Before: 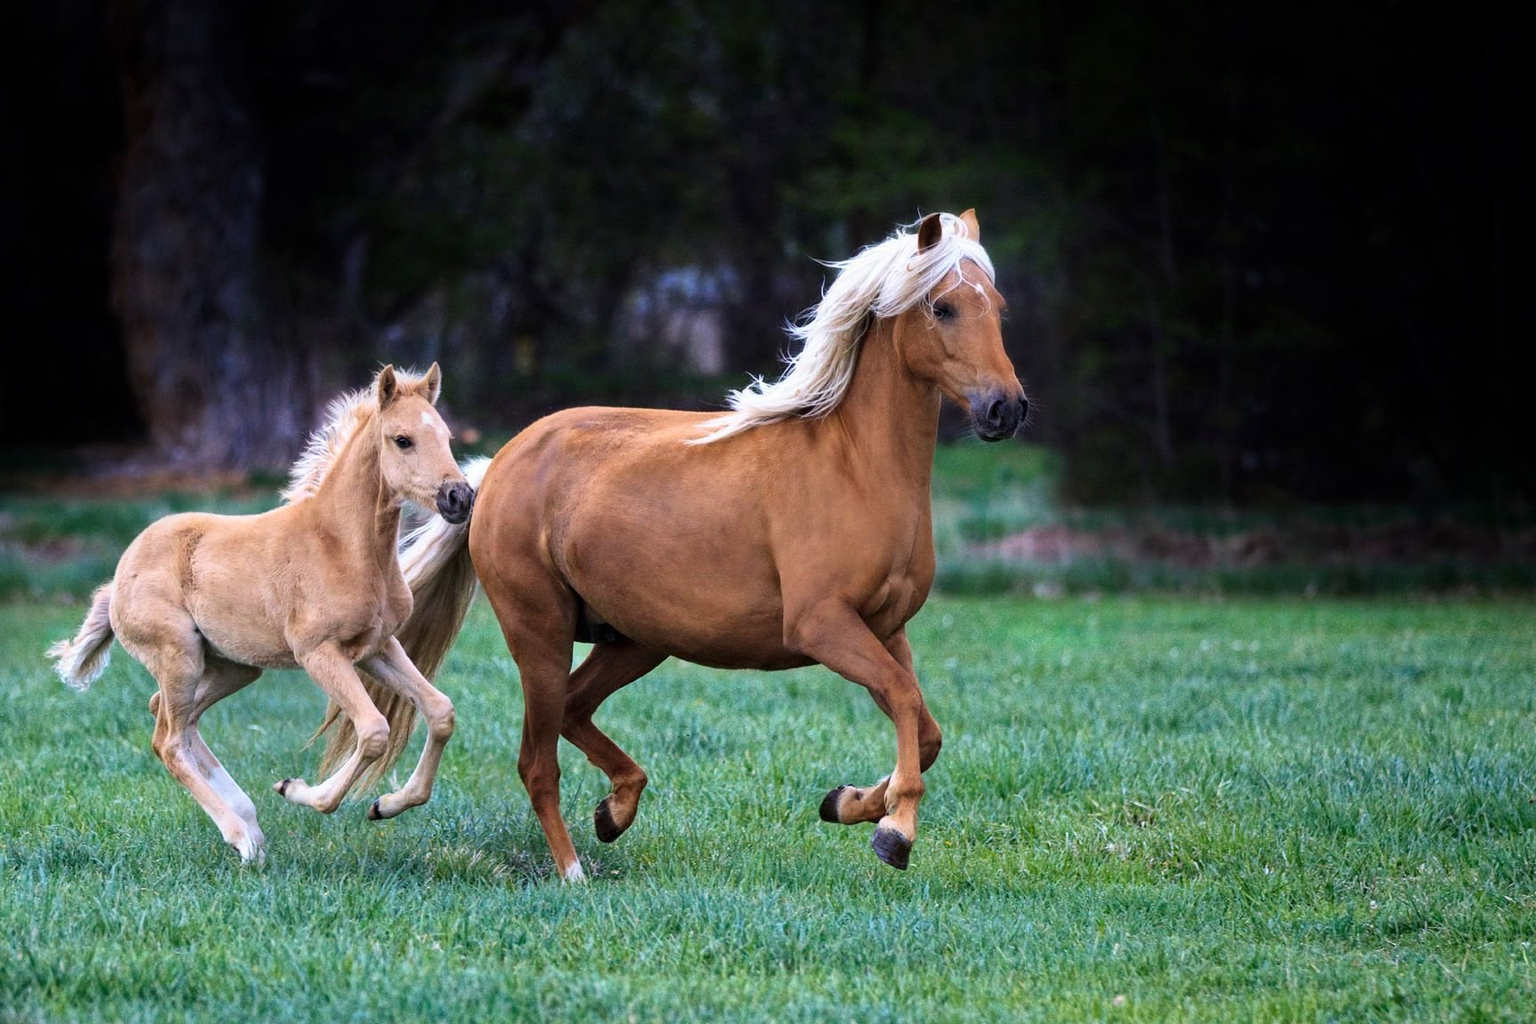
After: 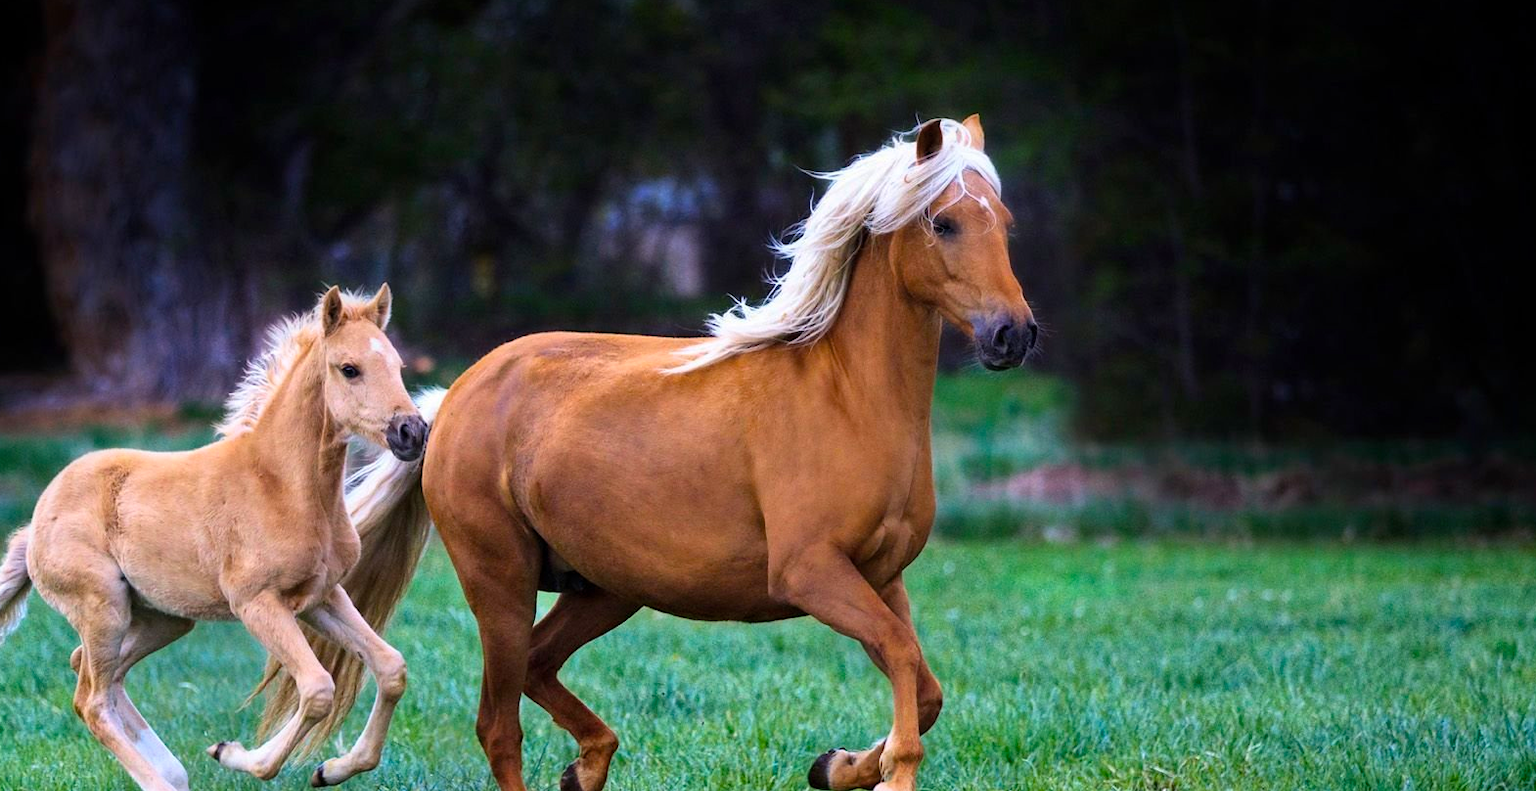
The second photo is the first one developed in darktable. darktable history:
color balance rgb: perceptual saturation grading › global saturation 25%, global vibrance 20%
crop: left 5.596%, top 10.314%, right 3.534%, bottom 19.395%
